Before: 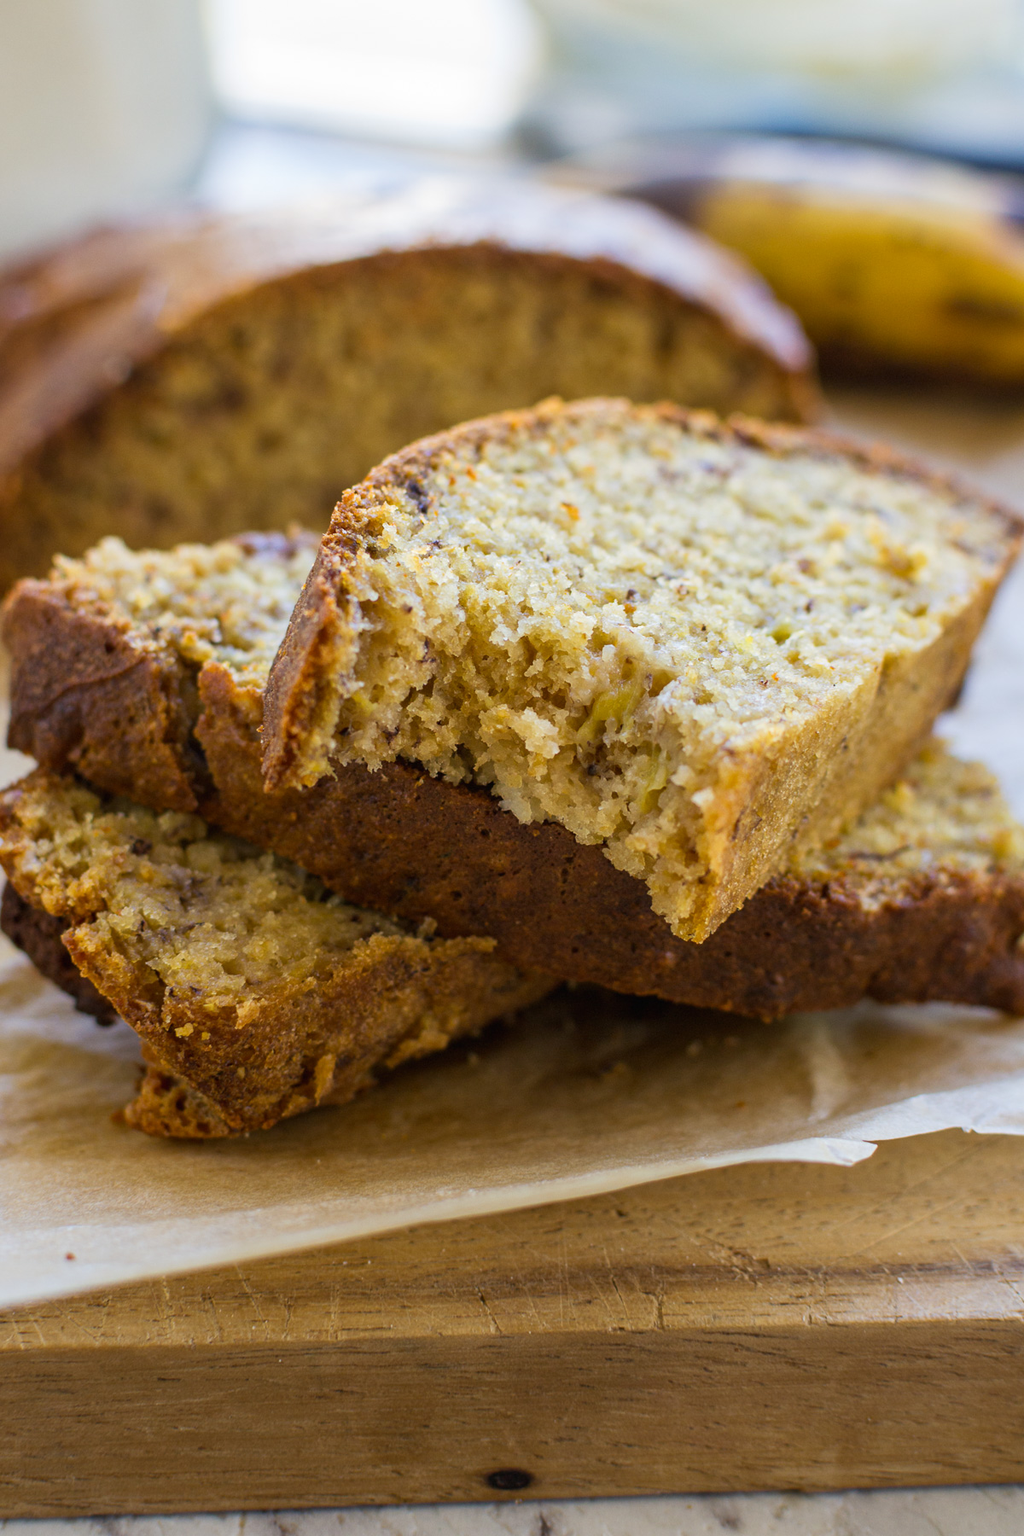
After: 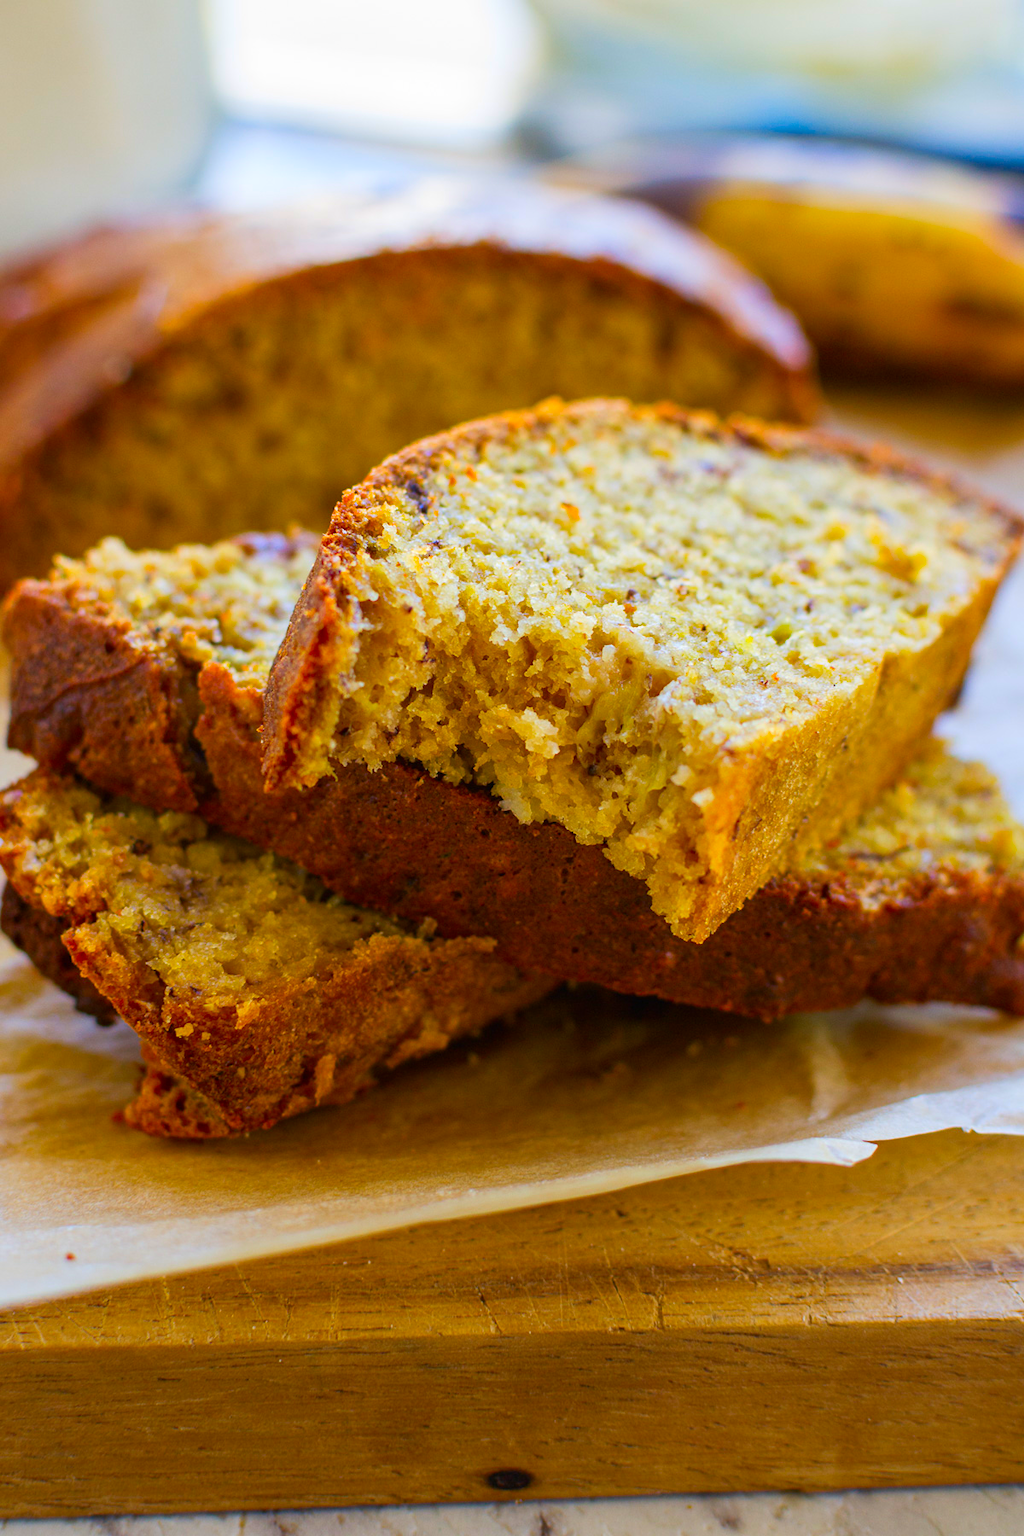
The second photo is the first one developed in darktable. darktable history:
color correction: highlights b* -0.056, saturation 1.78
